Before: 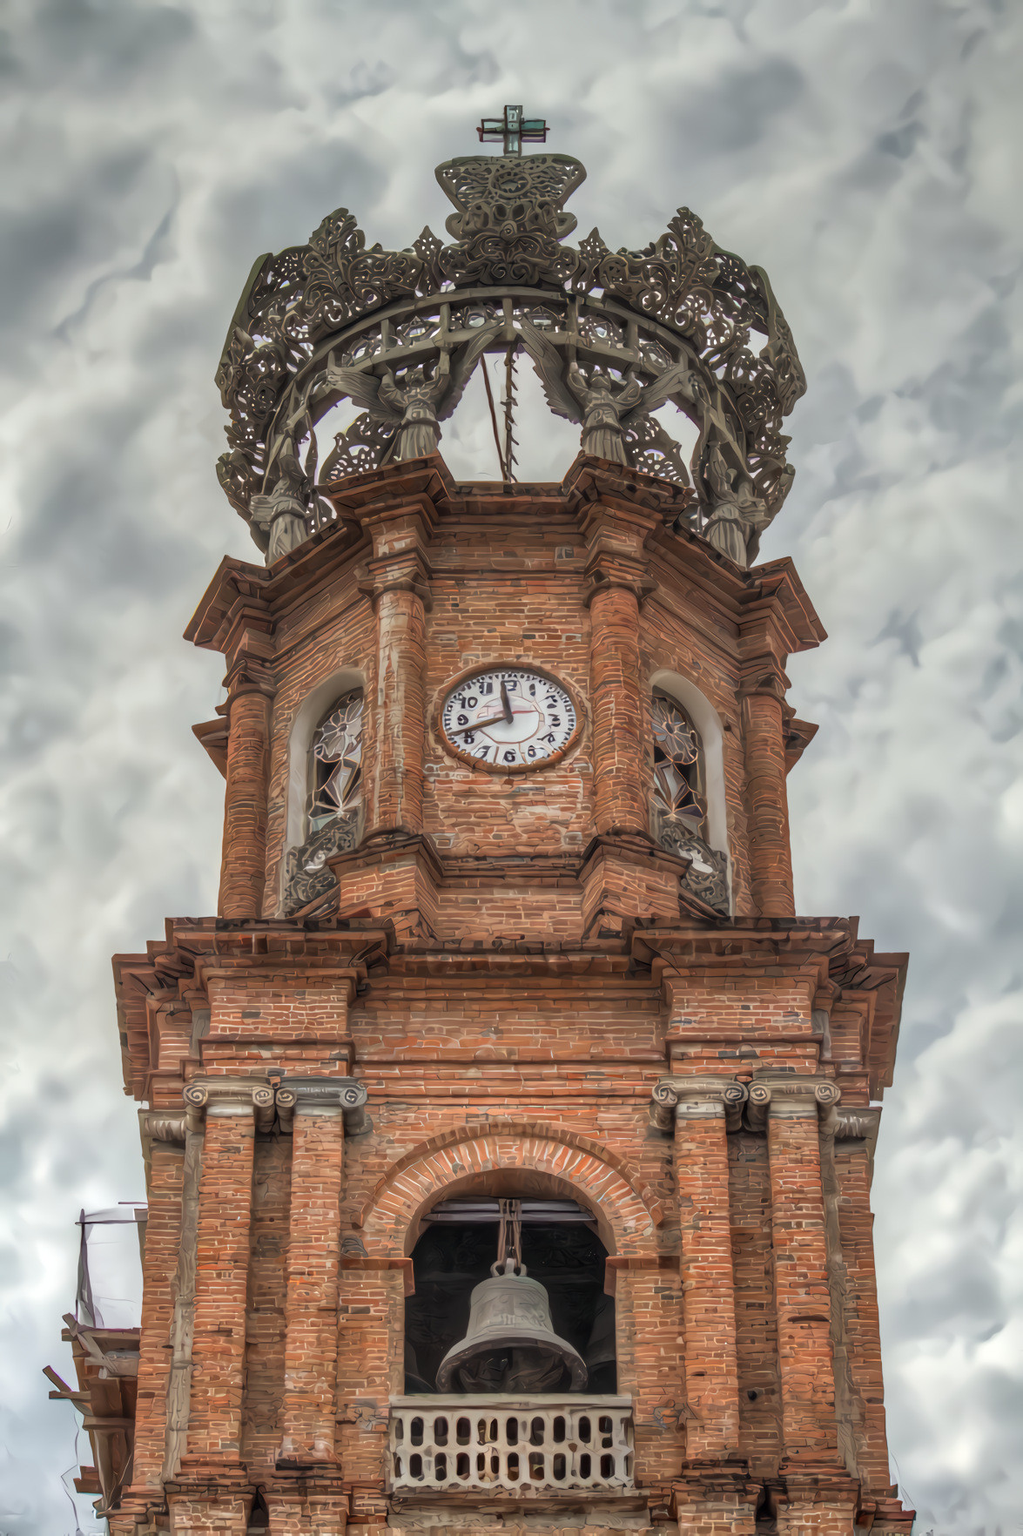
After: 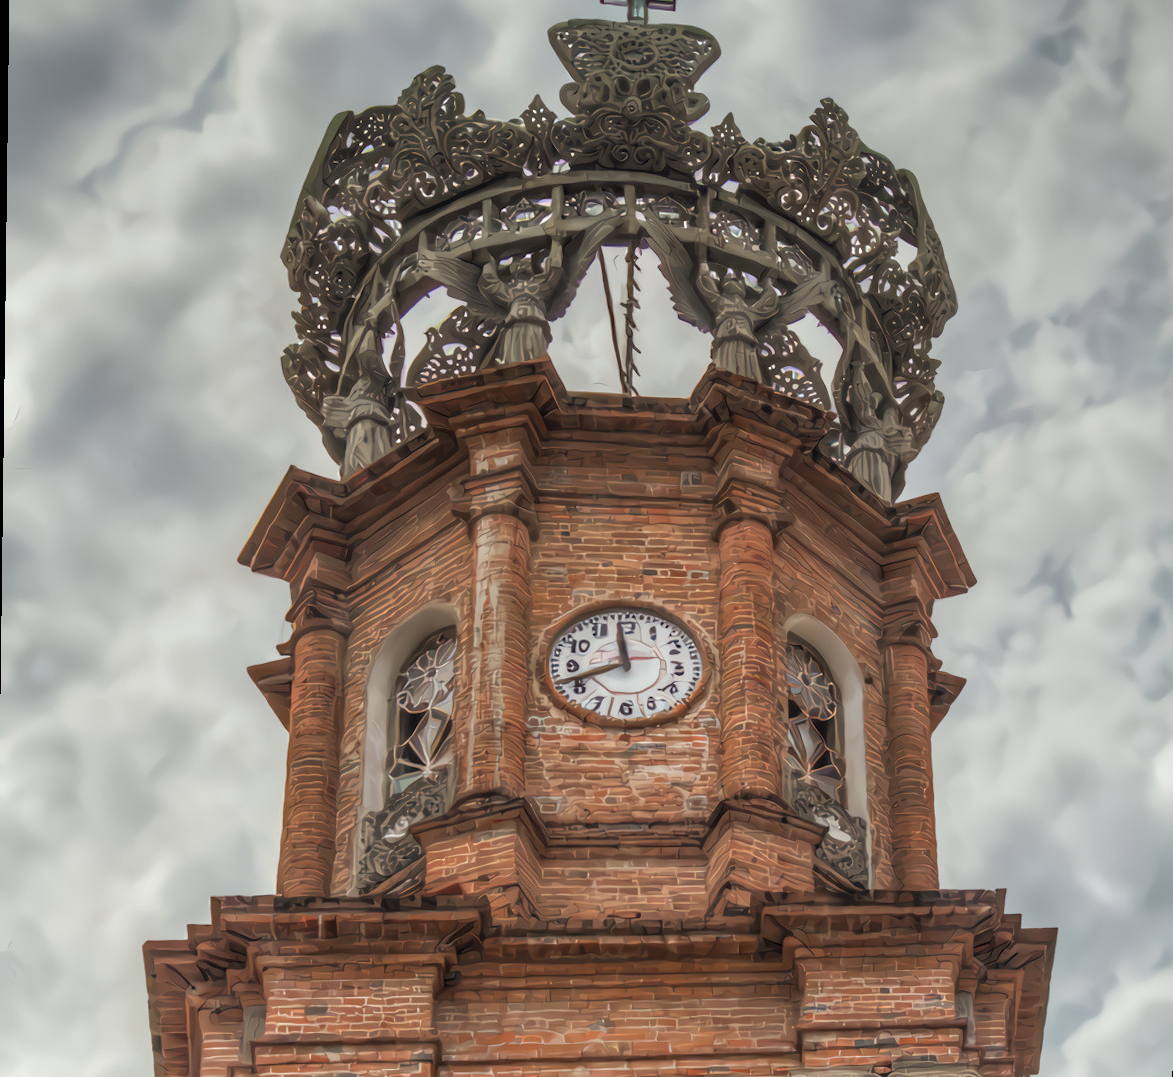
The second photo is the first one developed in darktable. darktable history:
crop and rotate: top 4.848%, bottom 29.503%
exposure: compensate highlight preservation false
rotate and perspective: rotation 0.679°, lens shift (horizontal) 0.136, crop left 0.009, crop right 0.991, crop top 0.078, crop bottom 0.95
